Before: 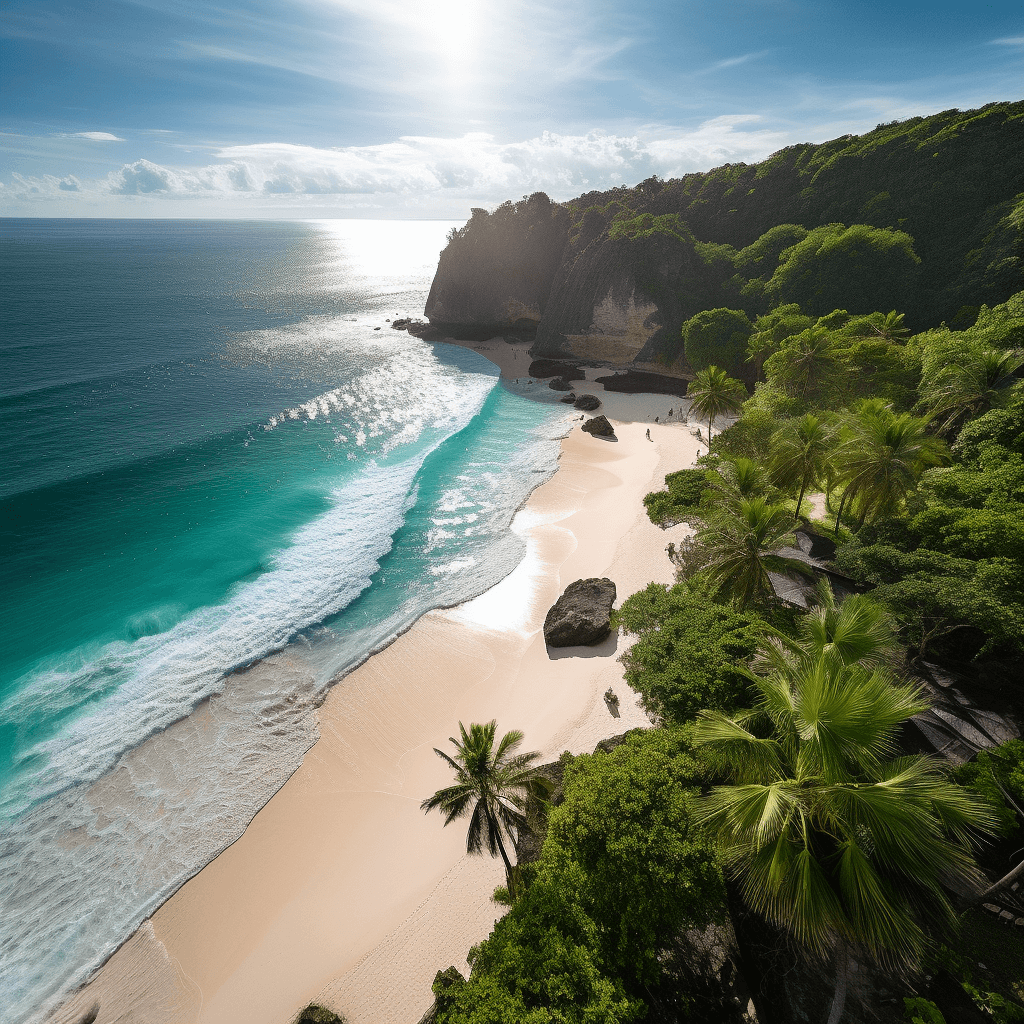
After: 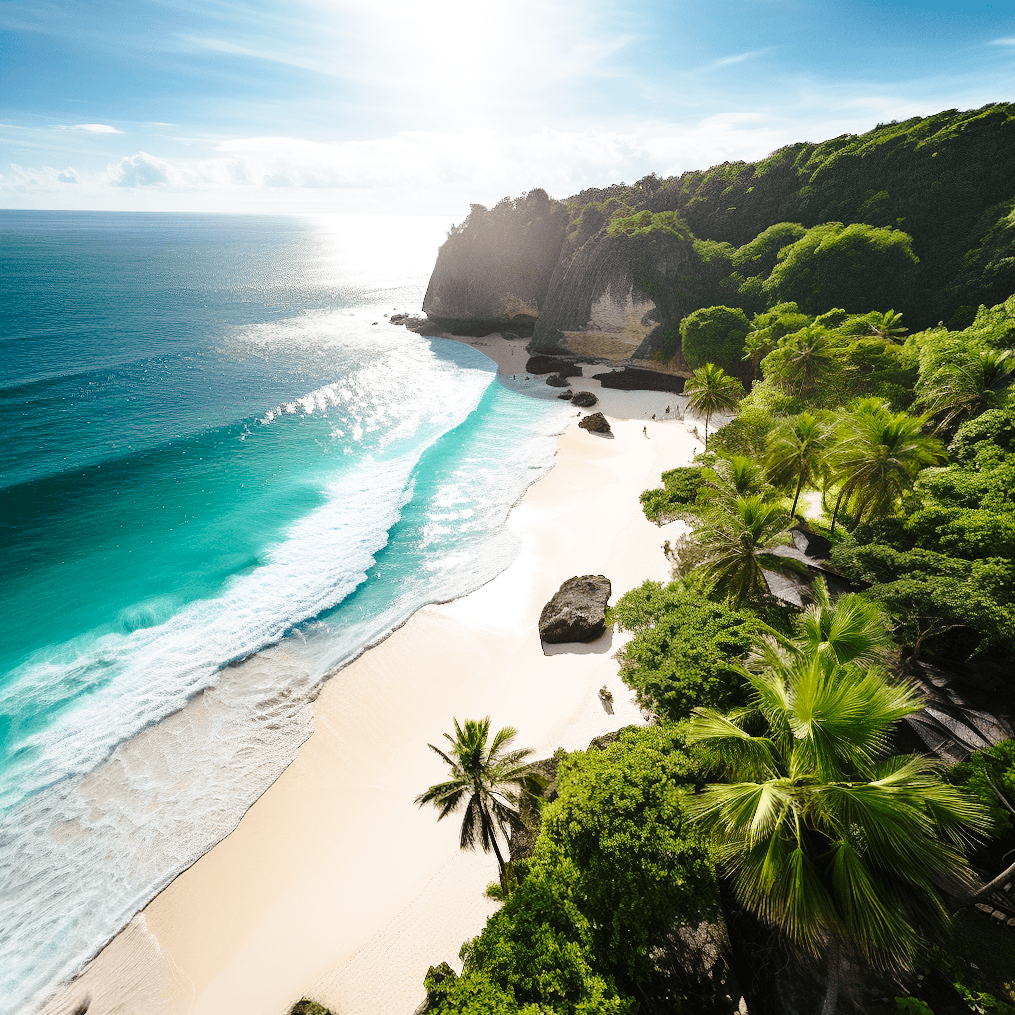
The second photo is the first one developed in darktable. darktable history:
crop and rotate: angle -0.506°
base curve: curves: ch0 [(0, 0) (0.032, 0.037) (0.105, 0.228) (0.435, 0.76) (0.856, 0.983) (1, 1)], preserve colors none
